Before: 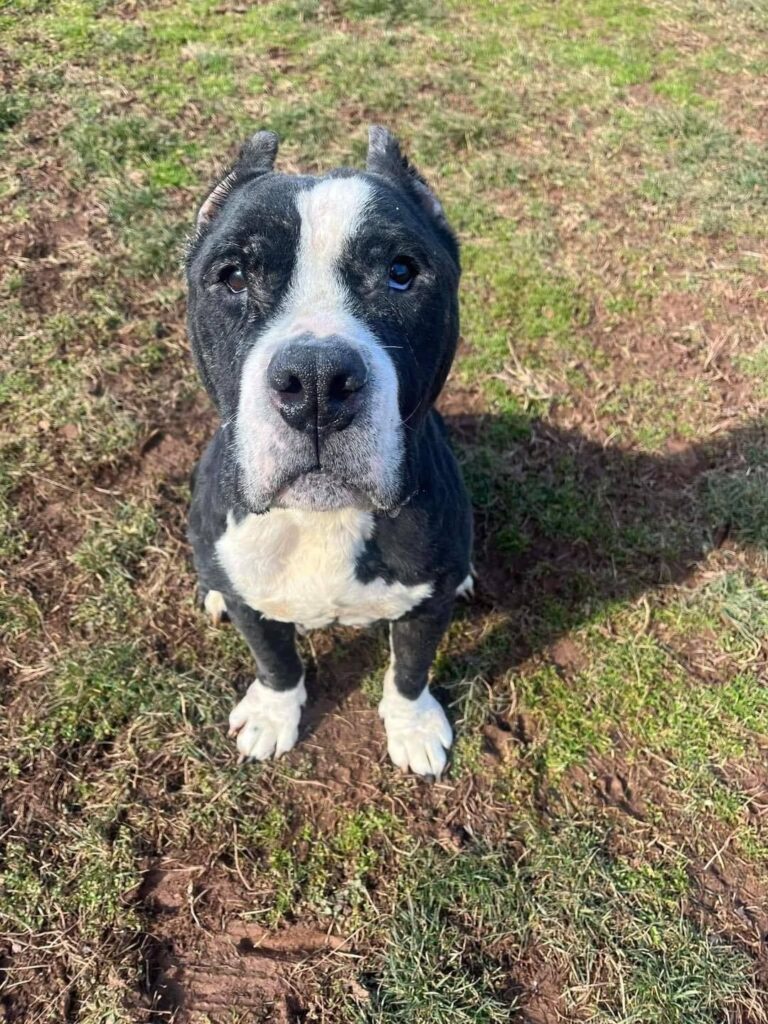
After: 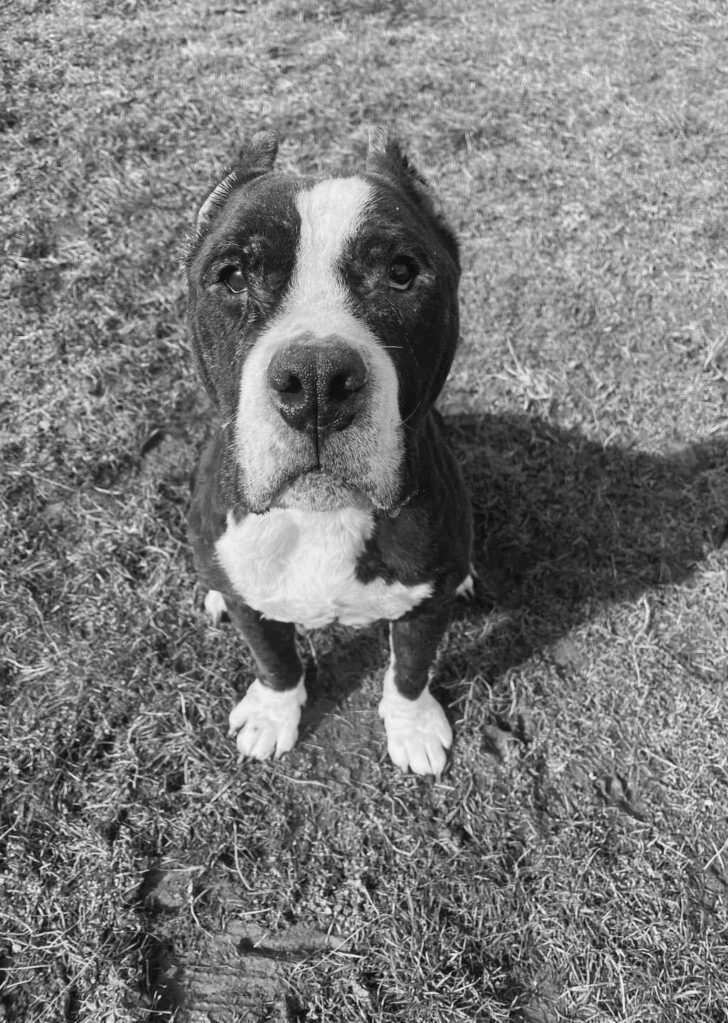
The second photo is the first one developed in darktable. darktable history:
monochrome: a 30.25, b 92.03
crop and rotate: right 5.167%
color balance rgb: shadows lift › chroma 9.92%, shadows lift › hue 45.12°, power › luminance 3.26%, power › hue 231.93°, global offset › luminance 0.4%, global offset › chroma 0.21%, global offset › hue 255.02°
white balance: red 1.009, blue 0.985
